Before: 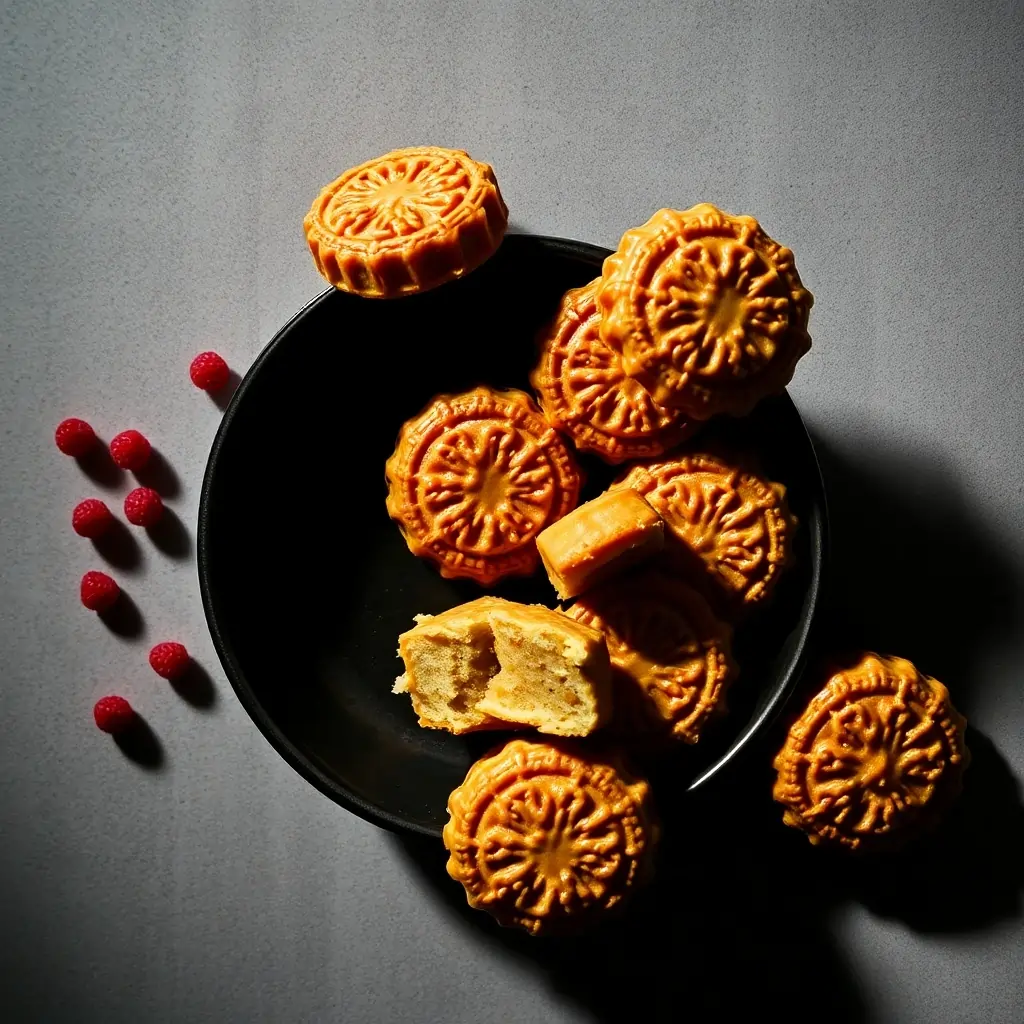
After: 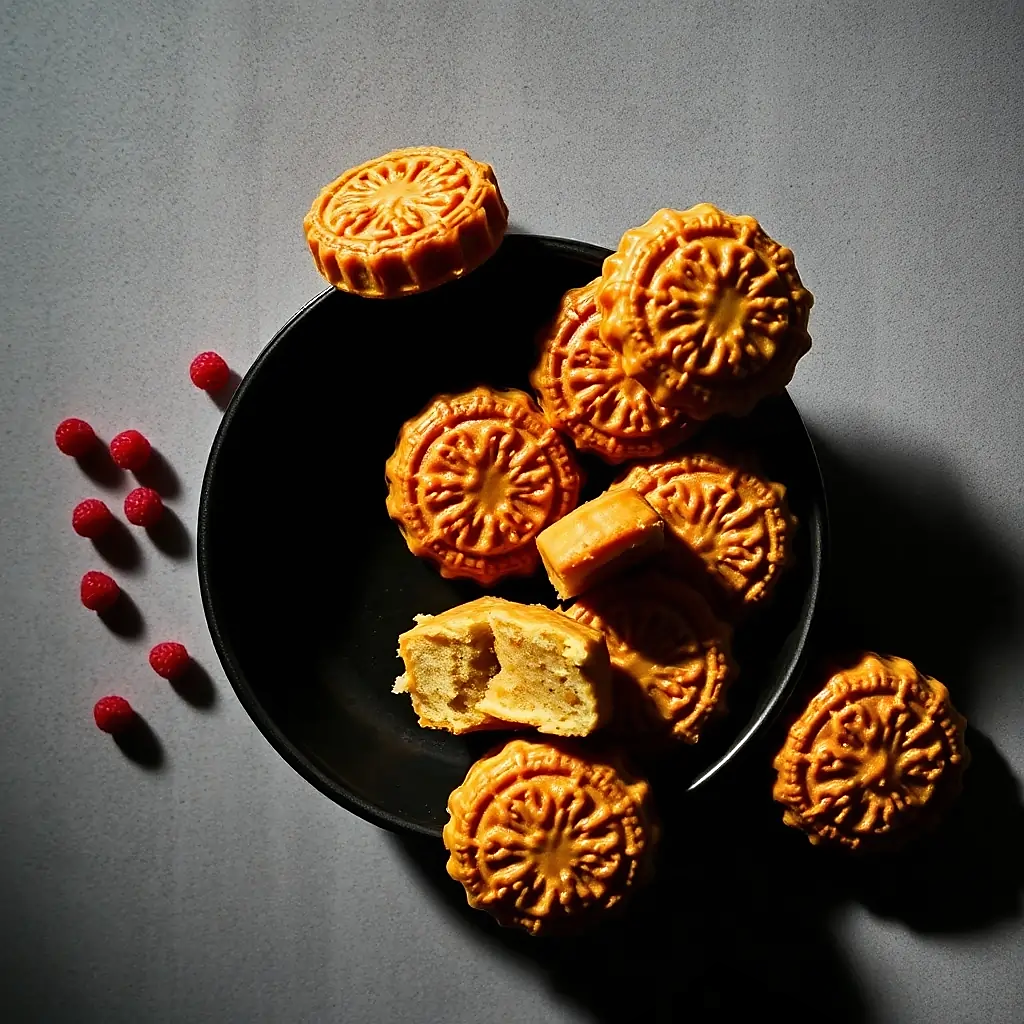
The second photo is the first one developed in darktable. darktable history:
sharpen: radius 1.439, amount 0.411, threshold 1.566
local contrast: mode bilateral grid, contrast 100, coarseness 100, detail 94%, midtone range 0.2
shadows and highlights: shadows 20.85, highlights -82.52, soften with gaussian
